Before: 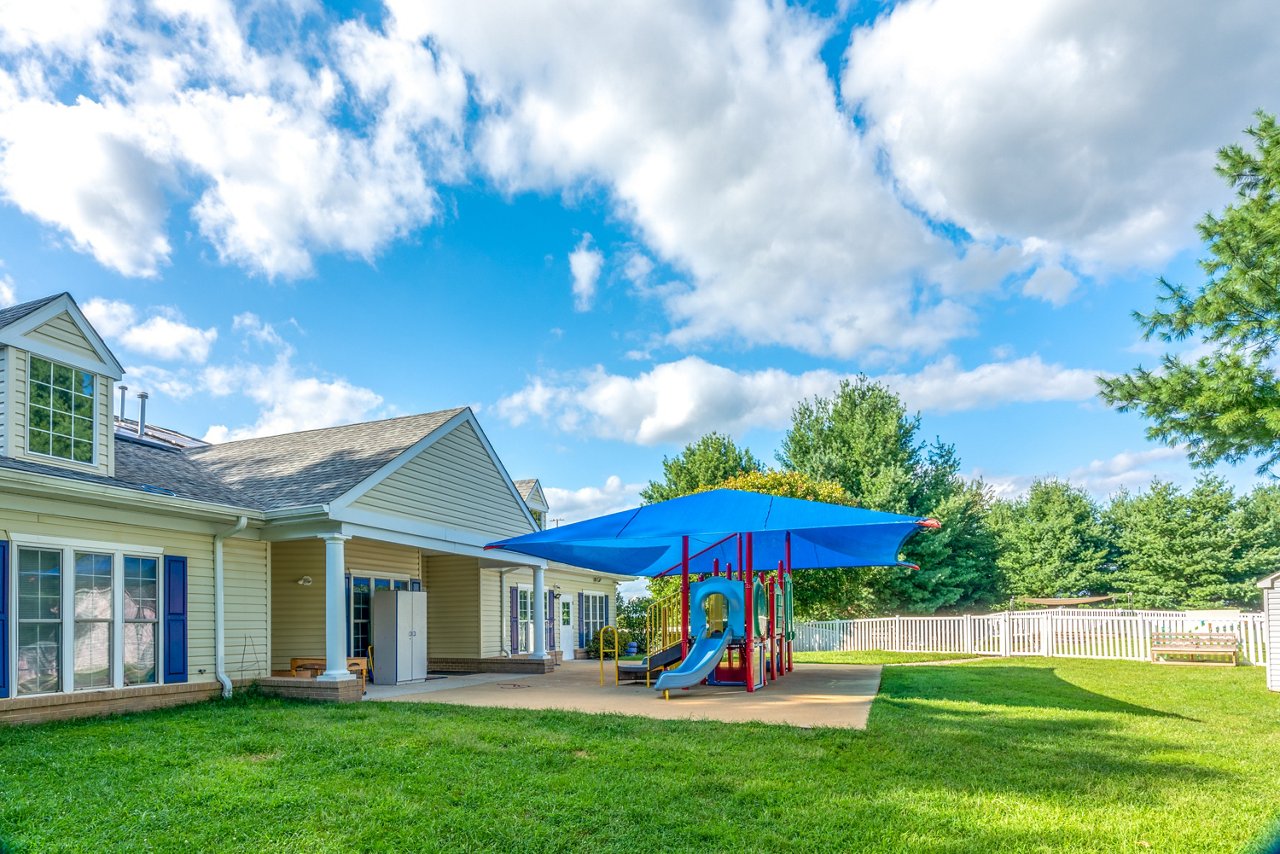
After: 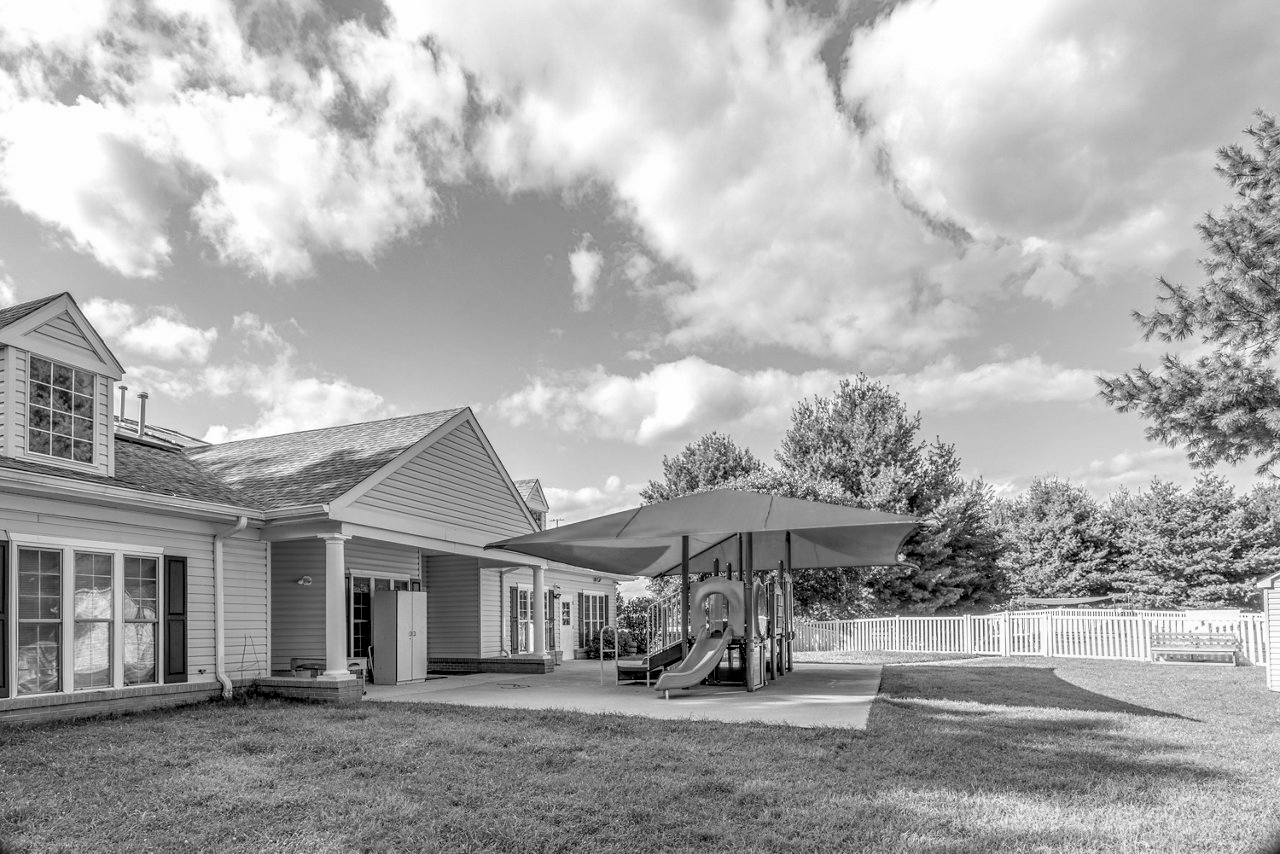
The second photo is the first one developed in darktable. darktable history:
exposure: black level correction 0.016, exposure -0.009 EV, compensate highlight preservation false
monochrome: on, module defaults
